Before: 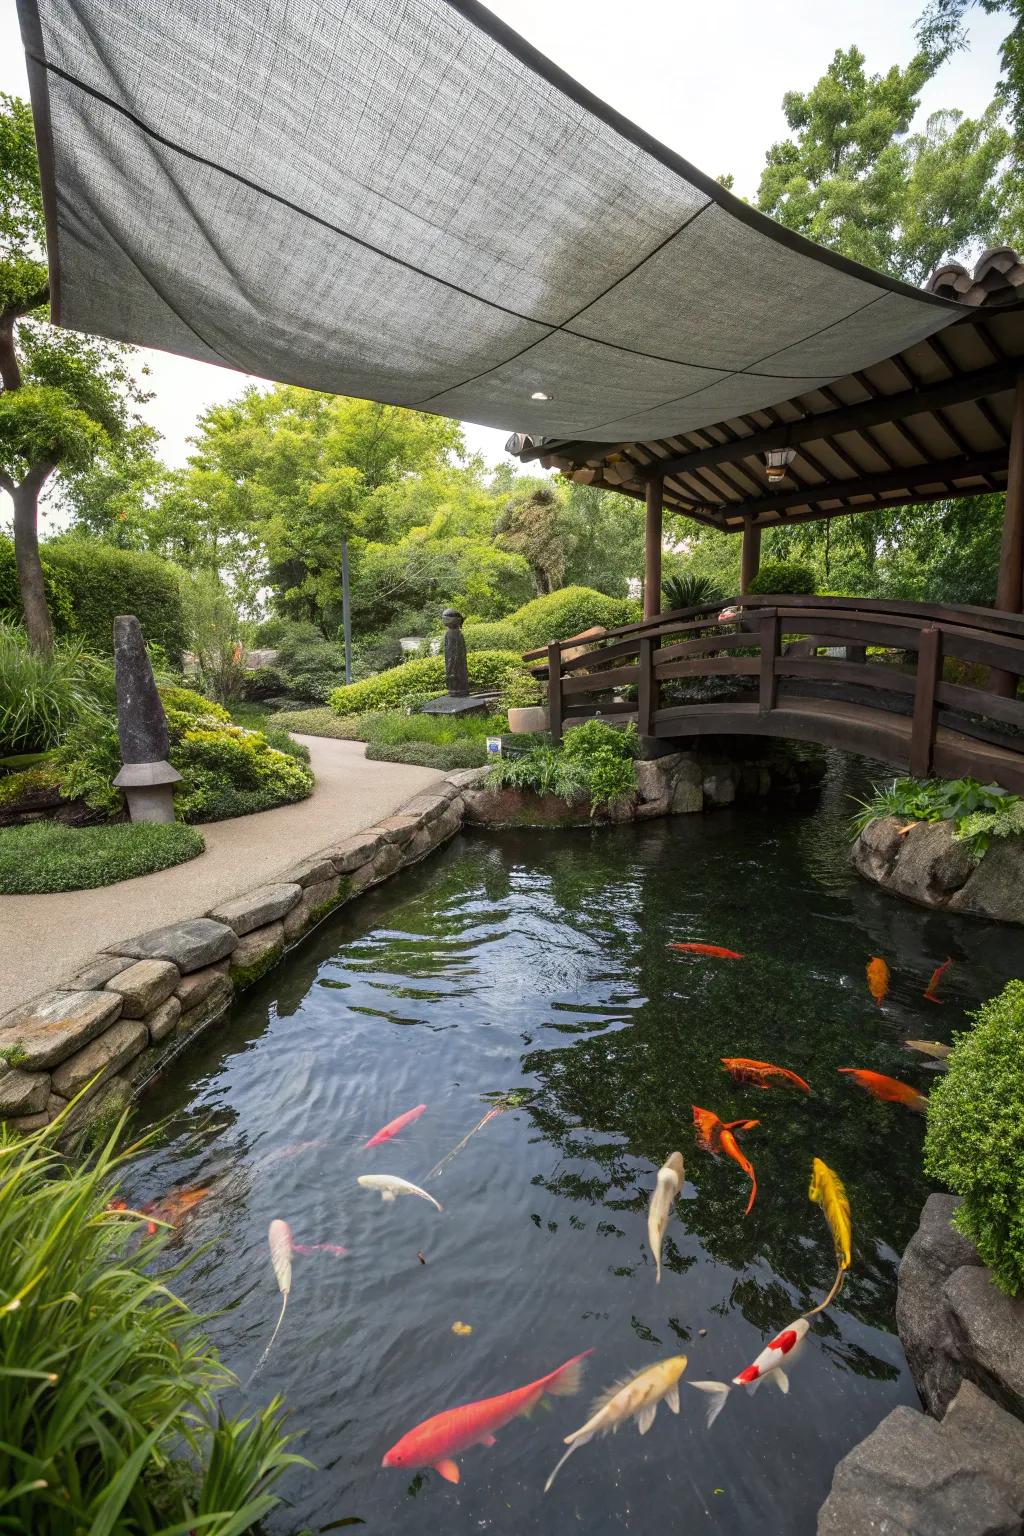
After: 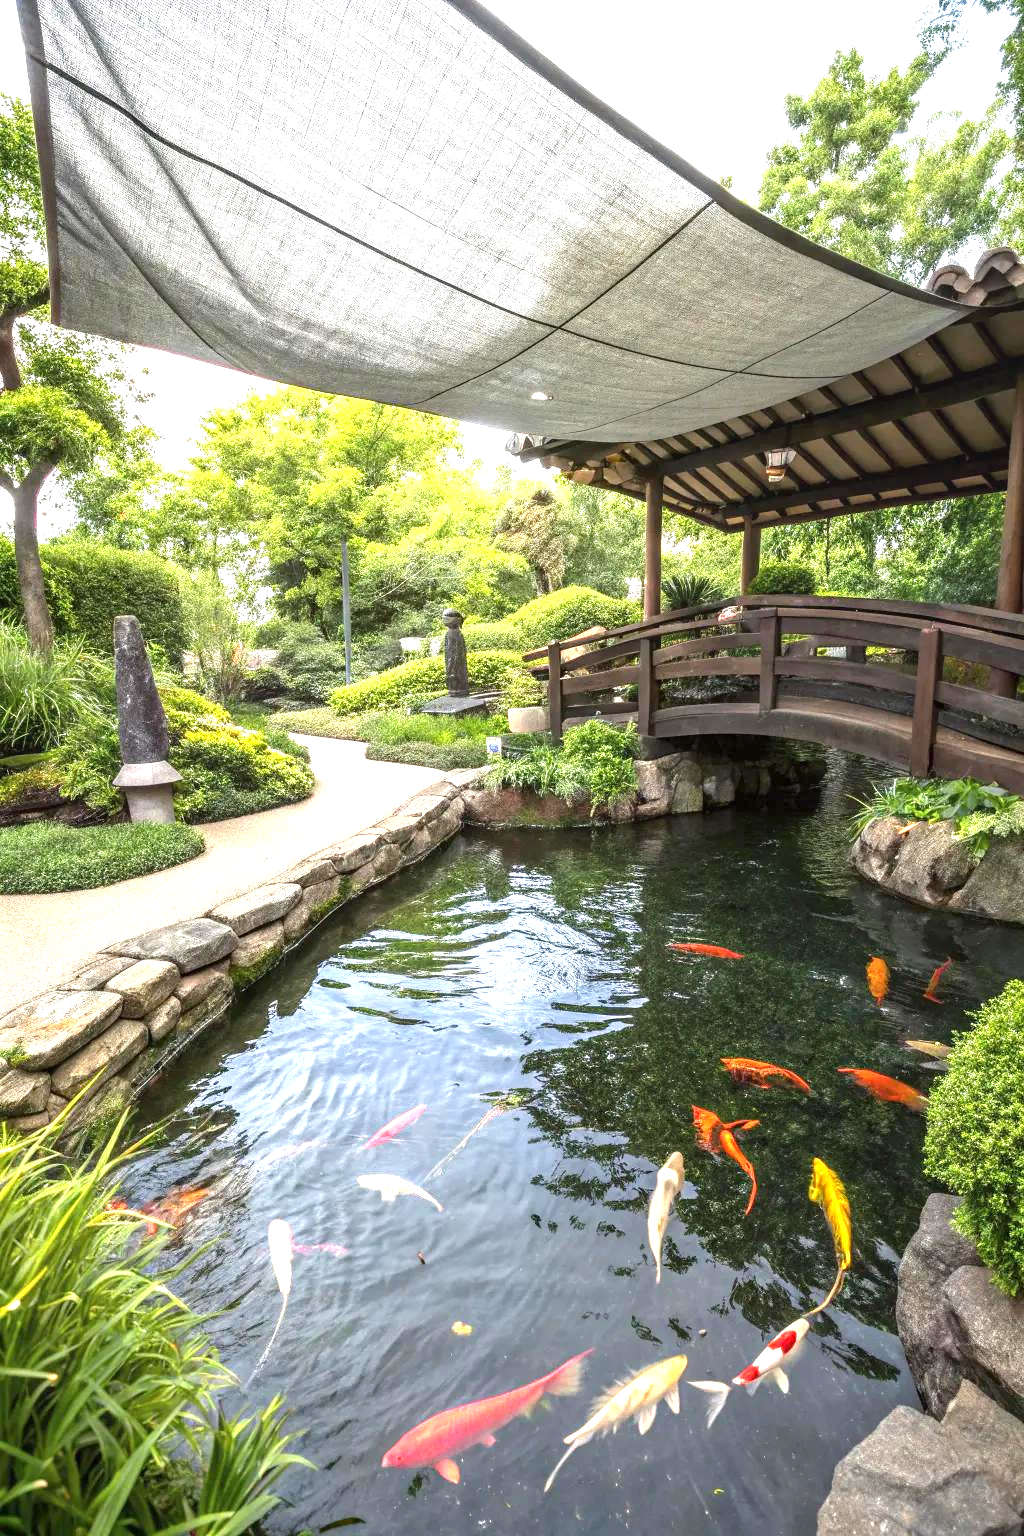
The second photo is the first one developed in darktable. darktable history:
exposure: black level correction 0, exposure 1.374 EV, compensate highlight preservation false
local contrast: on, module defaults
